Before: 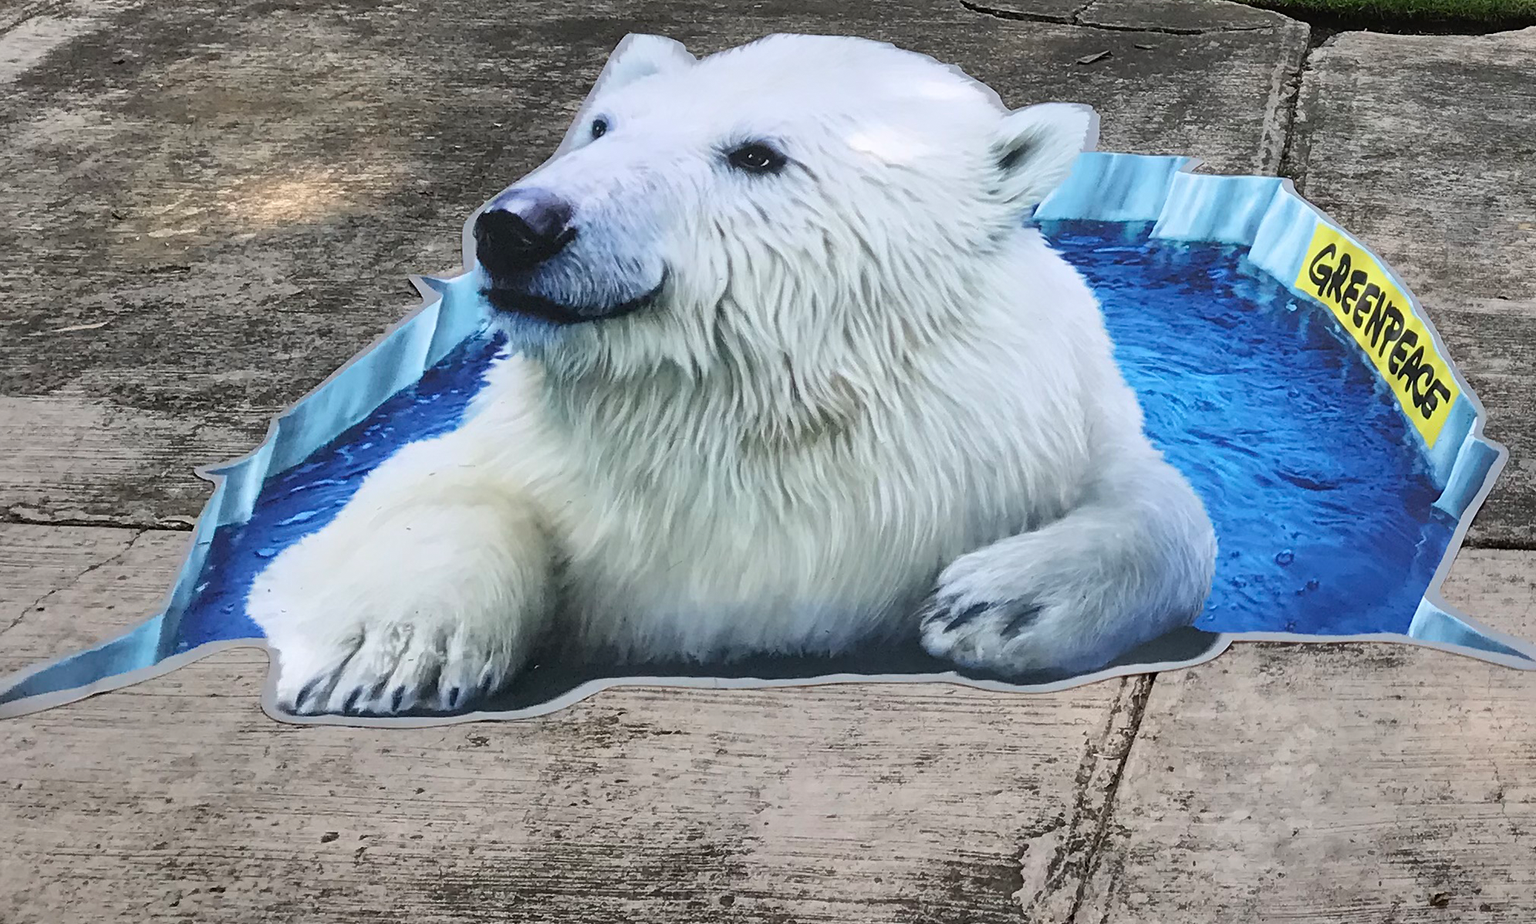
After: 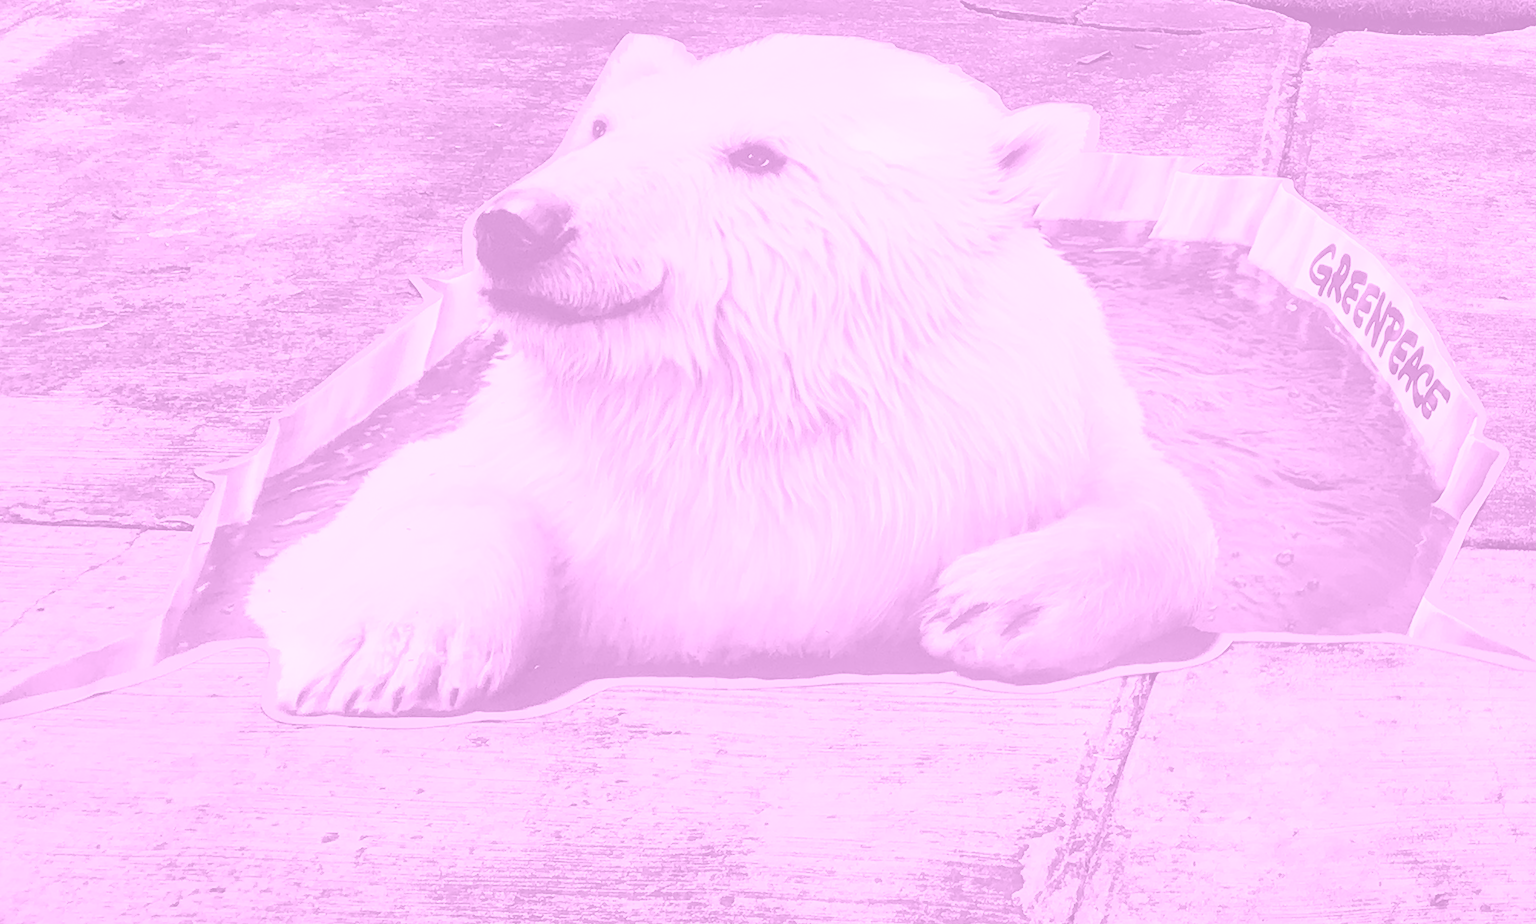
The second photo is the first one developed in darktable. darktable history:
exposure: exposure 0.507 EV, compensate highlight preservation false
colorize: hue 331.2°, saturation 75%, source mix 30.28%, lightness 70.52%, version 1
